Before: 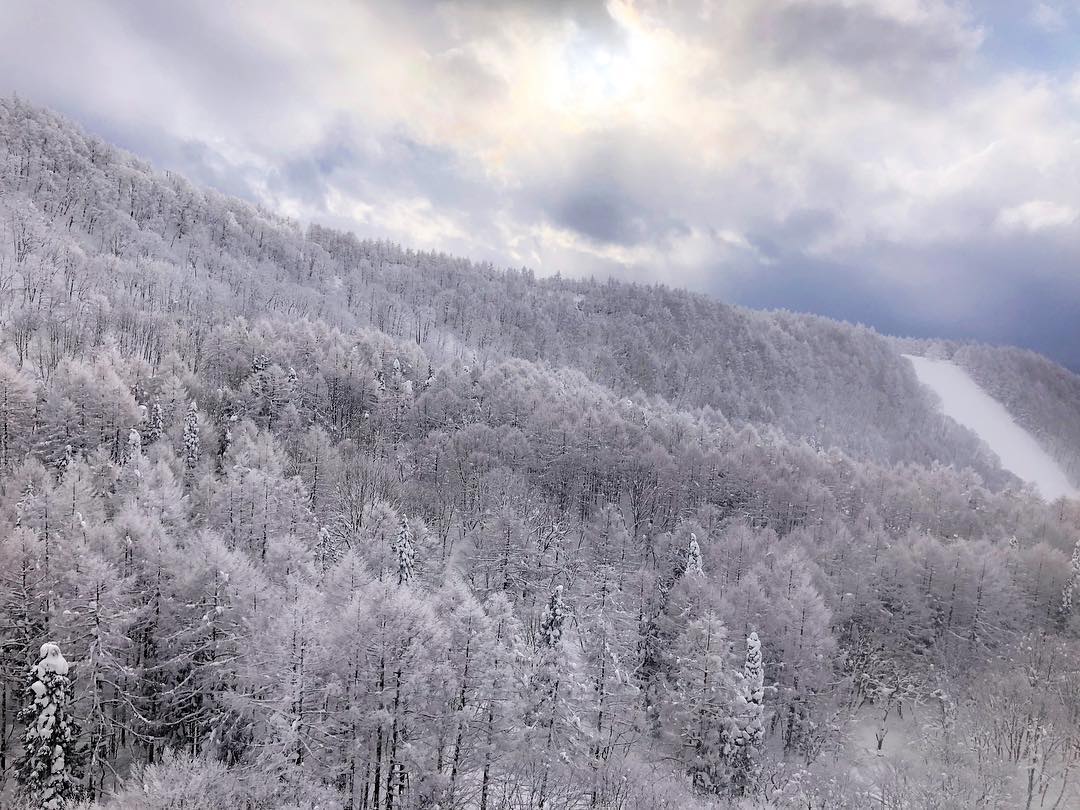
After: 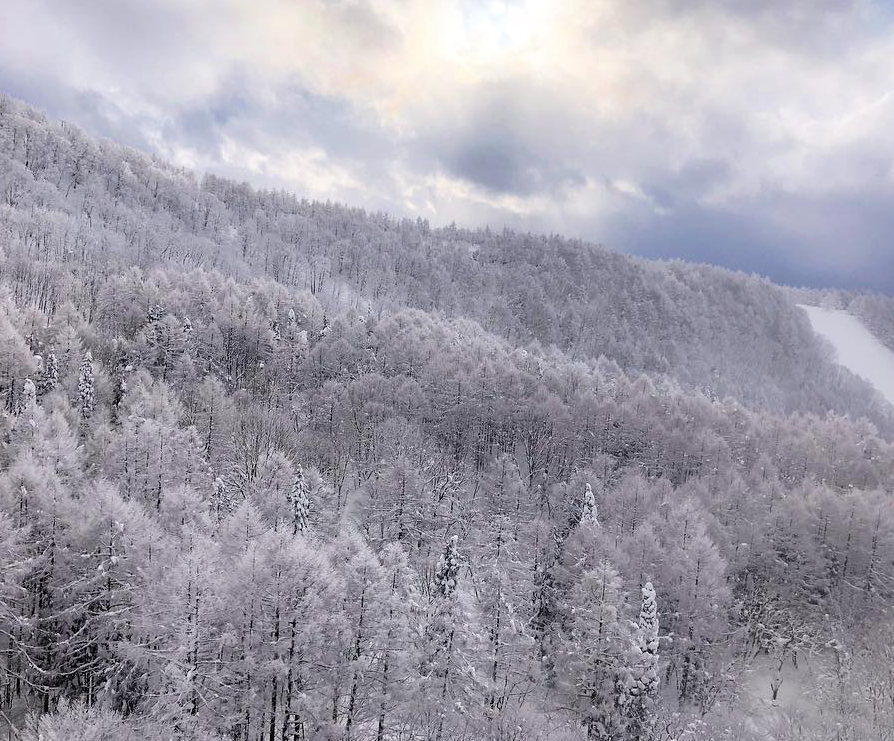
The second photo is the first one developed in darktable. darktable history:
crop: left 9.807%, top 6.259%, right 7.334%, bottom 2.177%
exposure: compensate exposure bias true, compensate highlight preservation false
